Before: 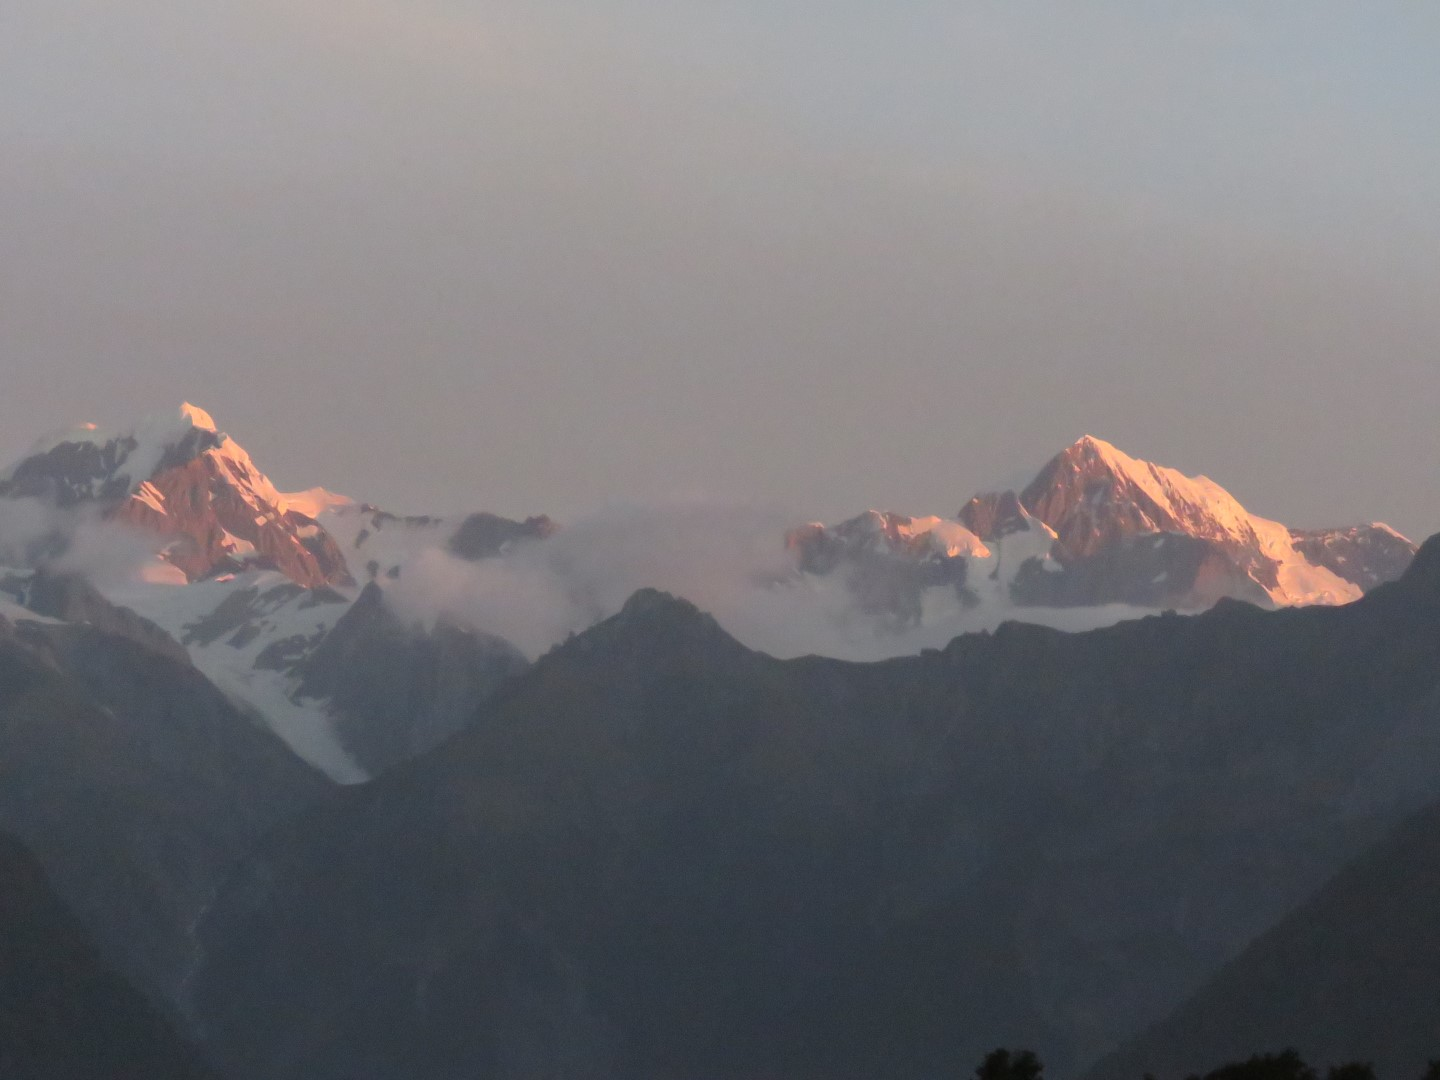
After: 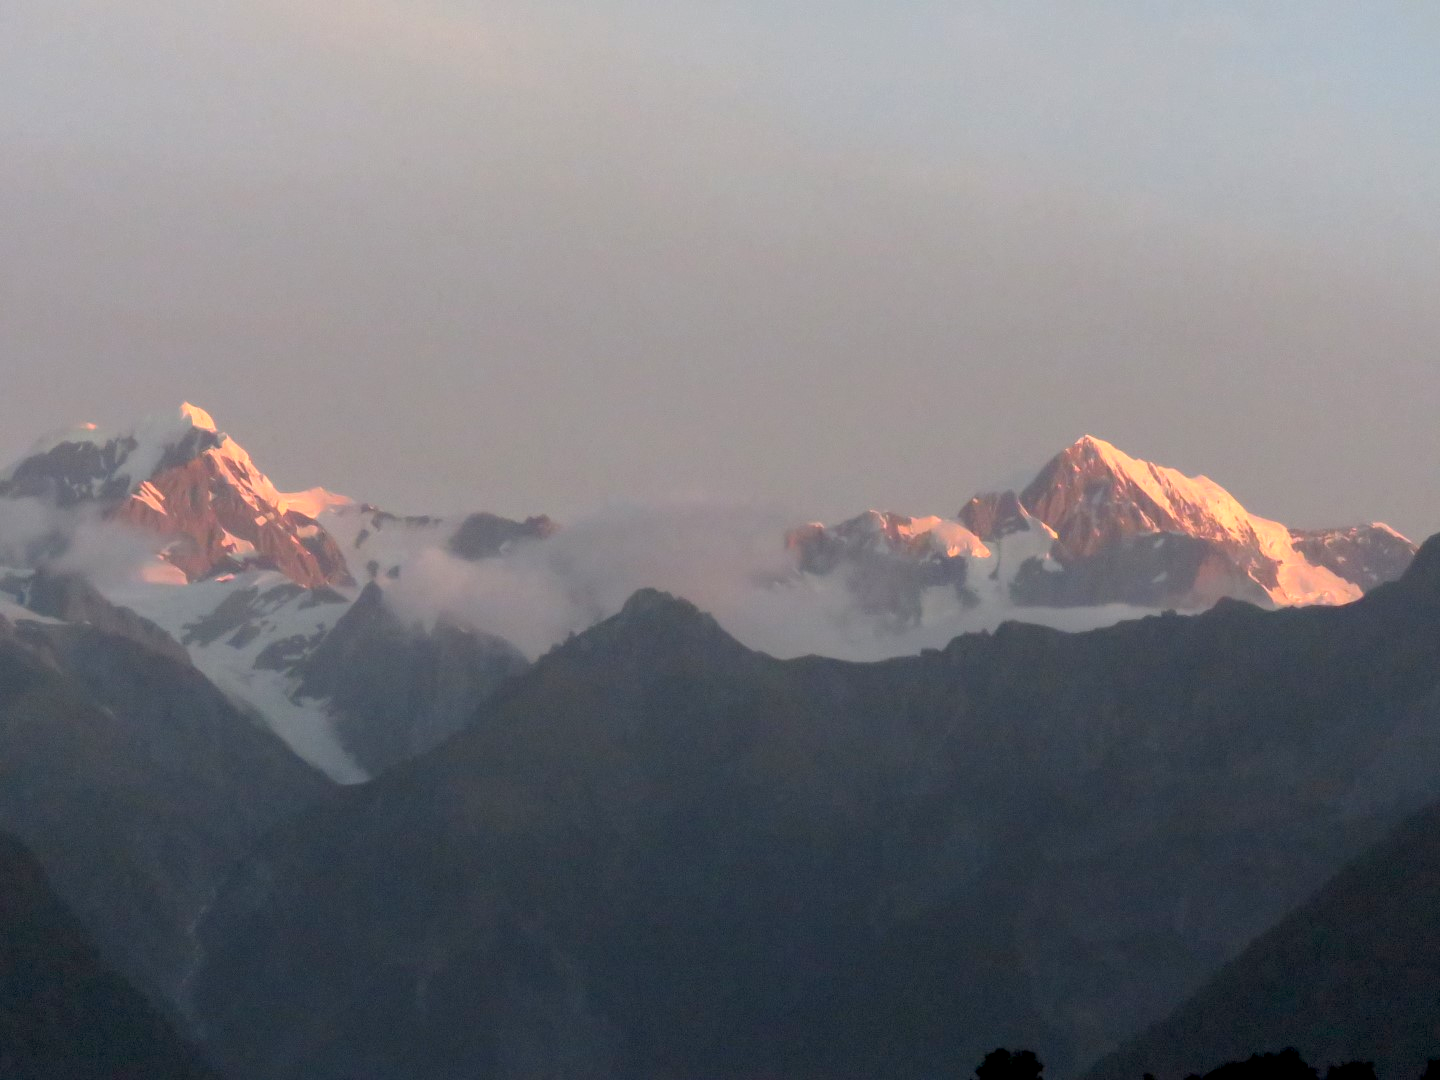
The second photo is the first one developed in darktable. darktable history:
base curve: curves: ch0 [(0.017, 0) (0.425, 0.441) (0.844, 0.933) (1, 1)], preserve colors none
exposure: exposure 0.201 EV, compensate highlight preservation false
